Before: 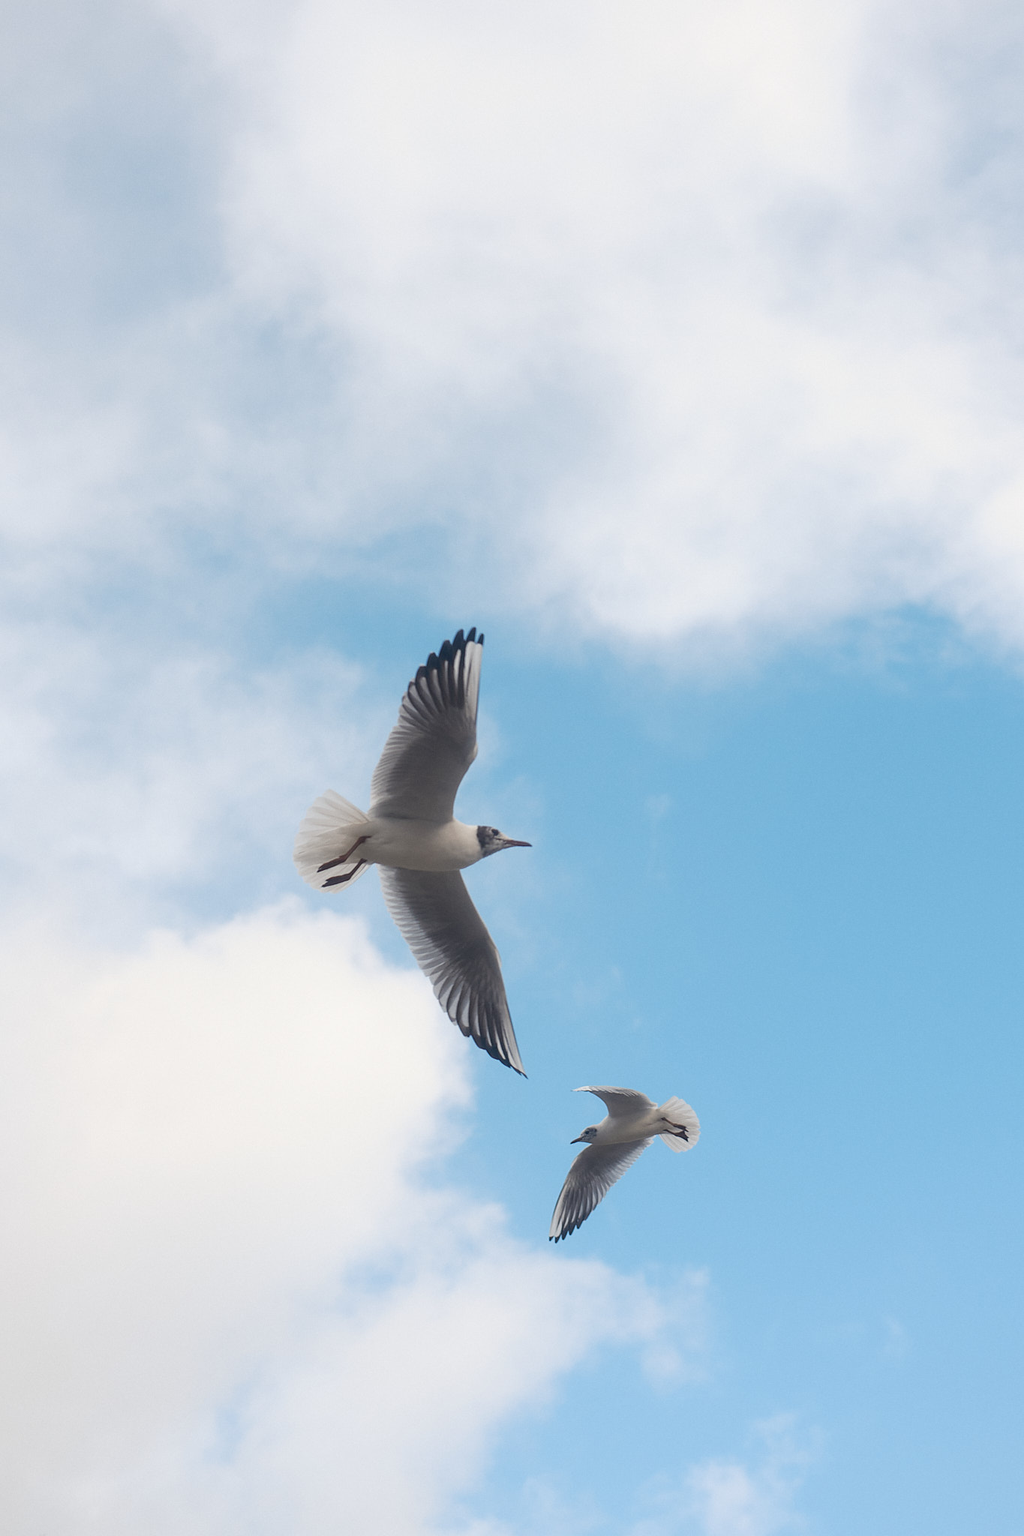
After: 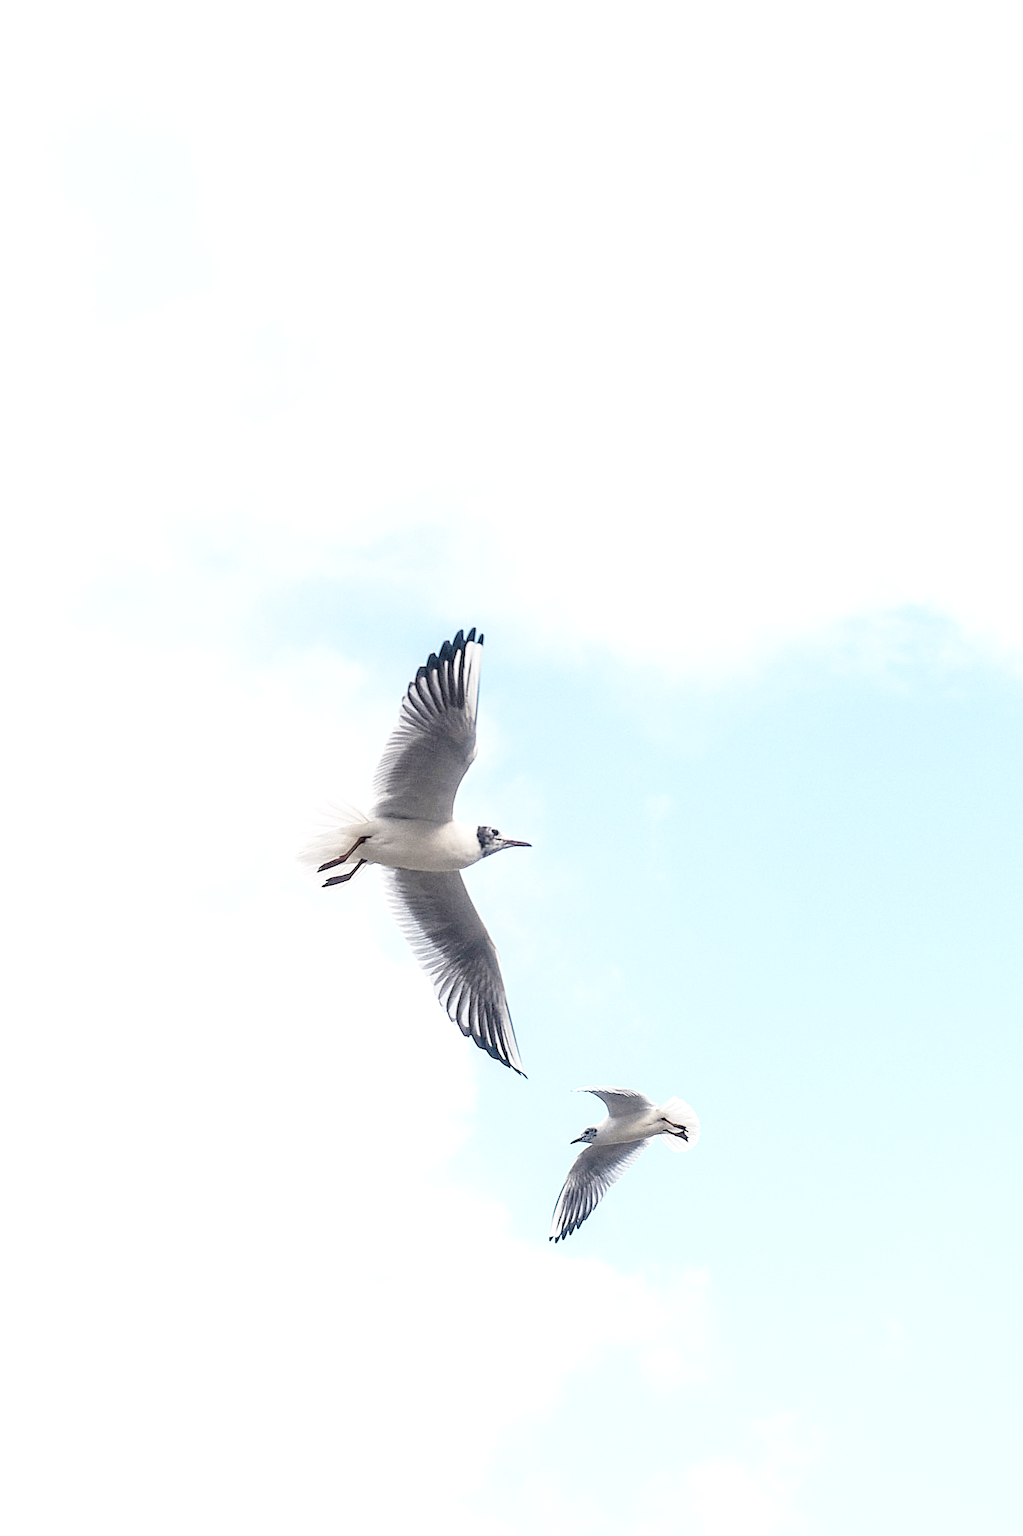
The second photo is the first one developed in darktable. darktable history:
haze removal: strength 0.1, compatibility mode true, adaptive false
base curve: curves: ch0 [(0, 0) (0.028, 0.03) (0.121, 0.232) (0.46, 0.748) (0.859, 0.968) (1, 1)], preserve colors none
exposure: black level correction 0, exposure 1 EV, compensate highlight preservation false
sharpen: on, module defaults
local contrast: on, module defaults
levels: mode automatic, black 0.023%, white 99.97%, levels [0.062, 0.494, 0.925]
